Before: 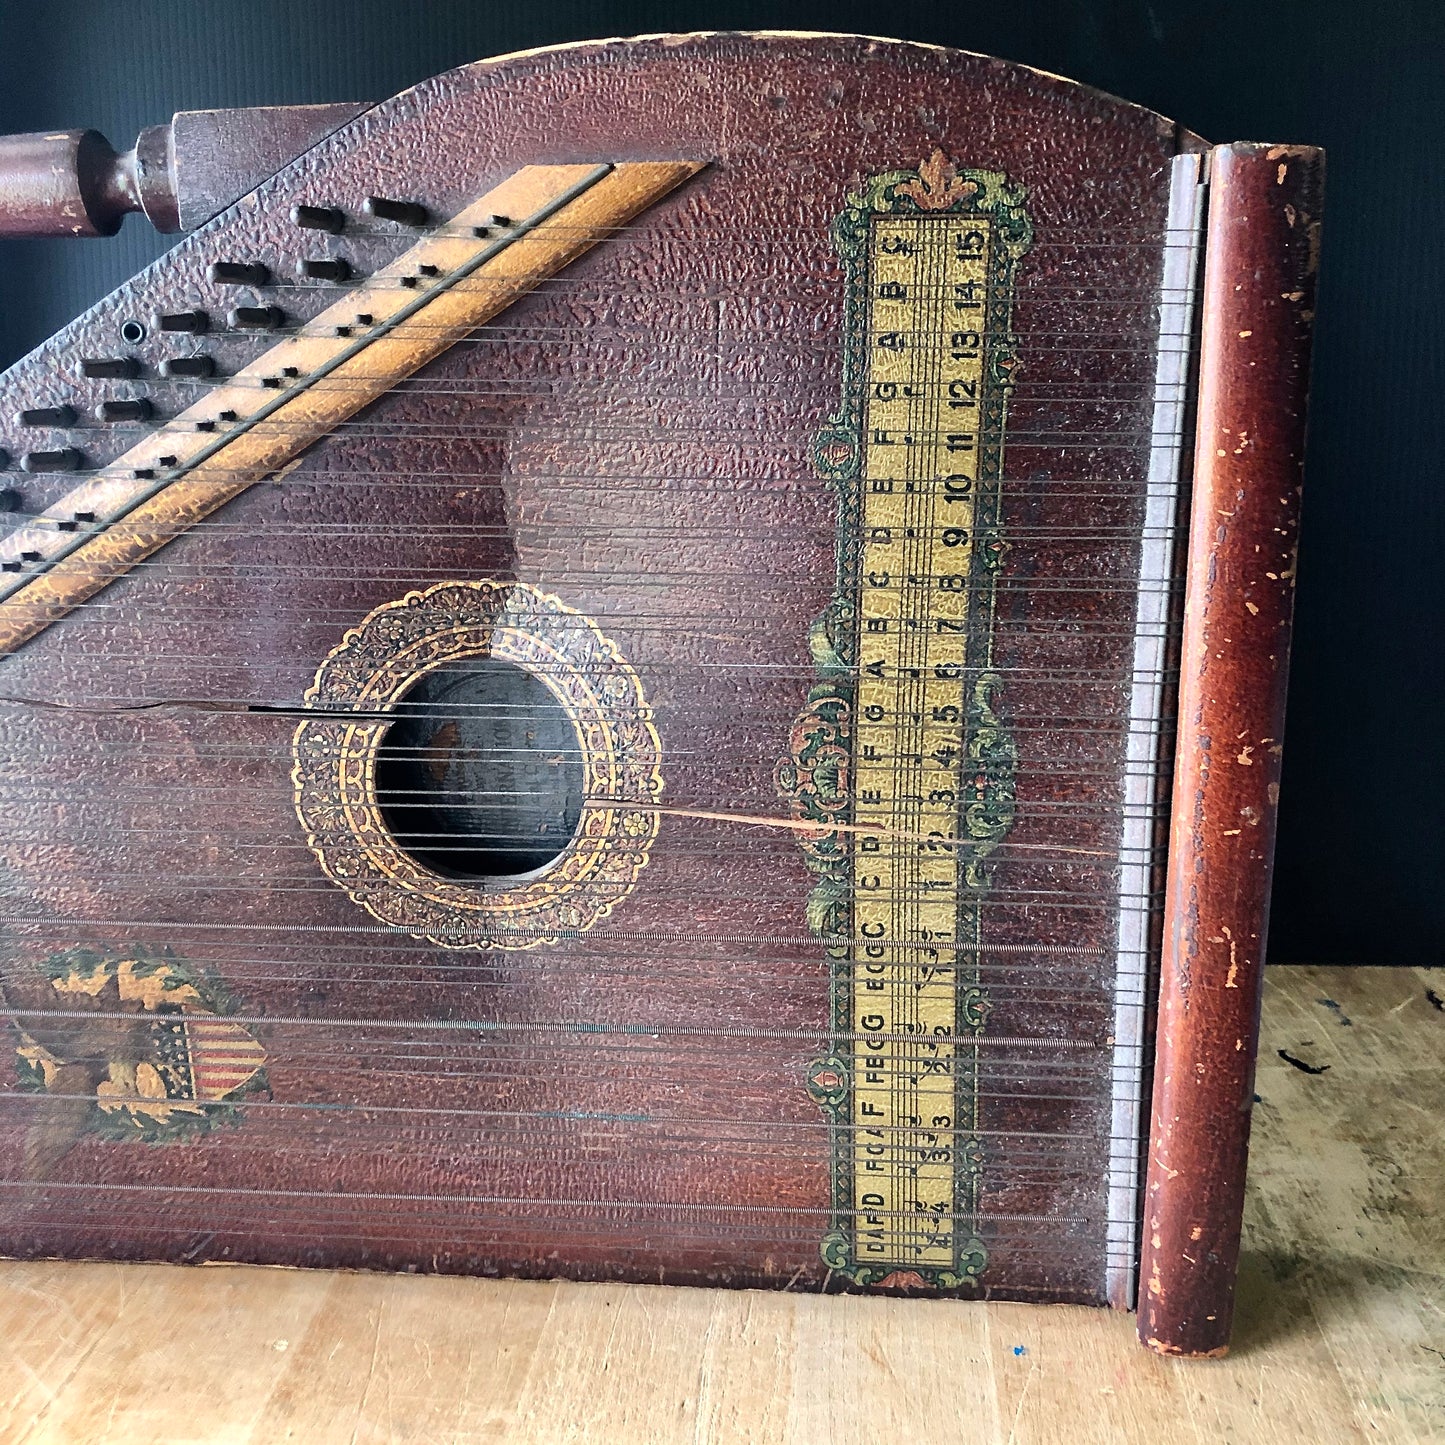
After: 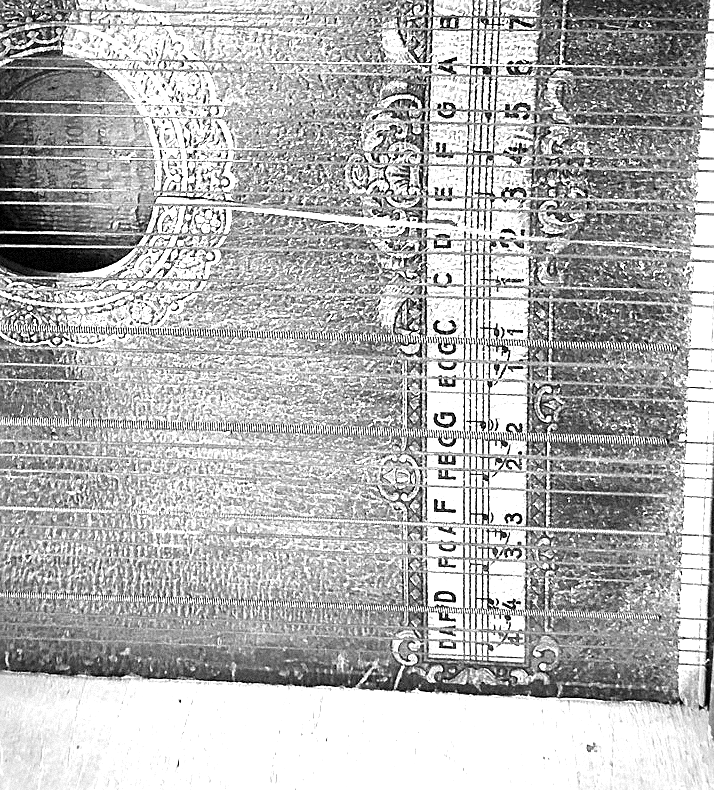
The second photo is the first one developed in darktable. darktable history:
grain: mid-tones bias 0%
crop: left 29.672%, top 41.786%, right 20.851%, bottom 3.487%
exposure: black level correction 0, exposure 1.45 EV, compensate exposure bias true, compensate highlight preservation false
sharpen: on, module defaults
local contrast: highlights 100%, shadows 100%, detail 120%, midtone range 0.2
vignetting: dithering 8-bit output, unbound false
monochrome: on, module defaults
